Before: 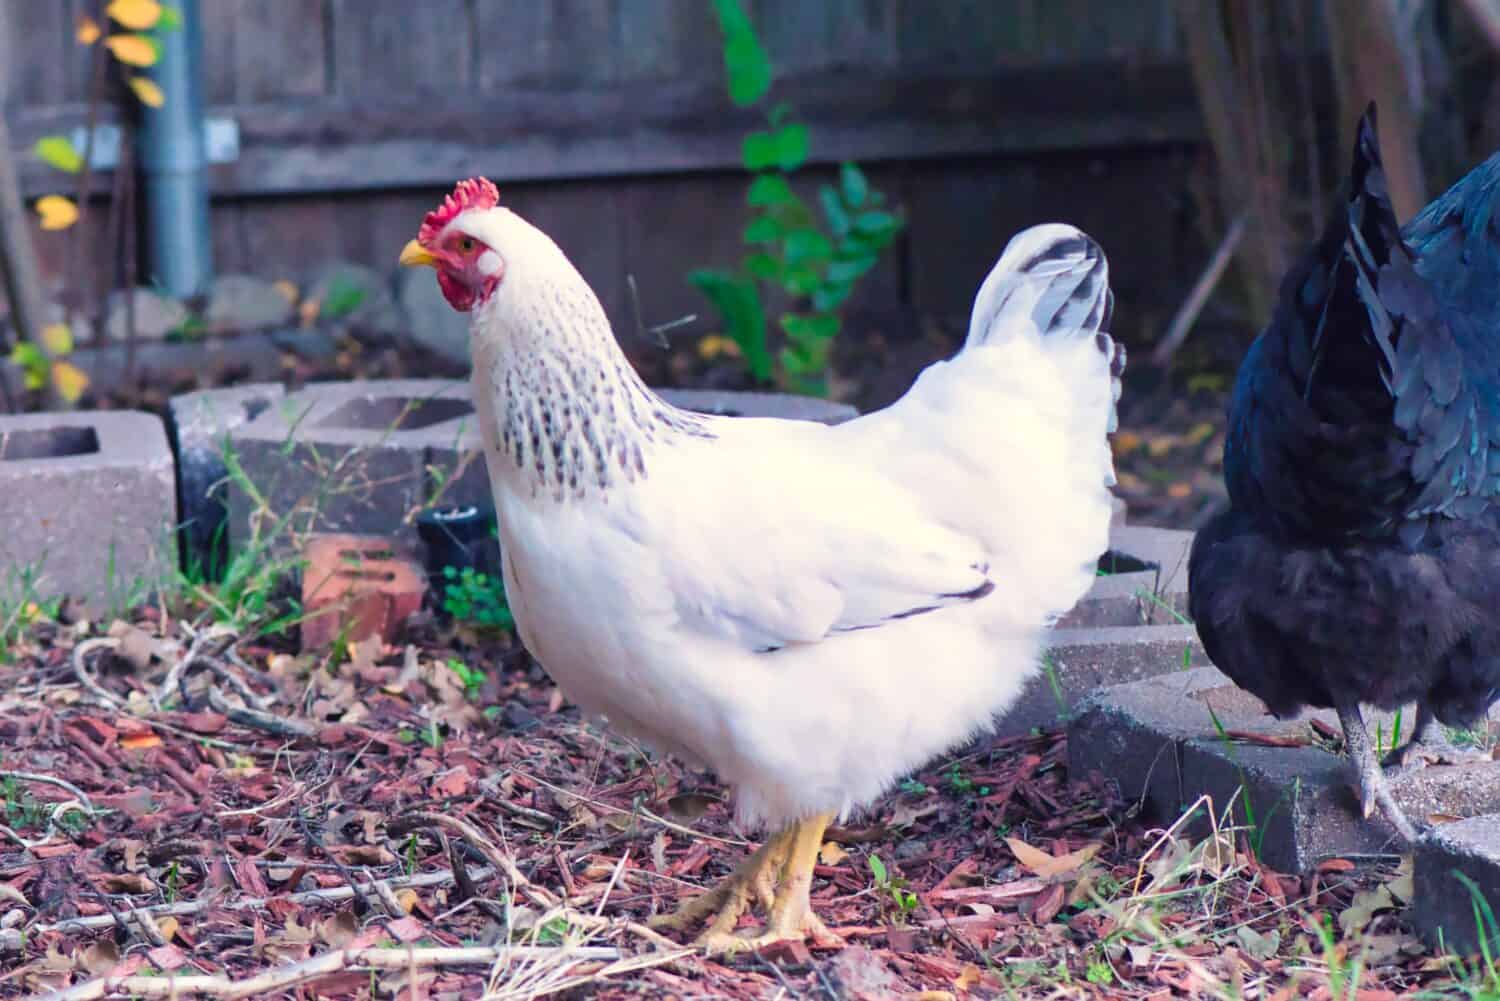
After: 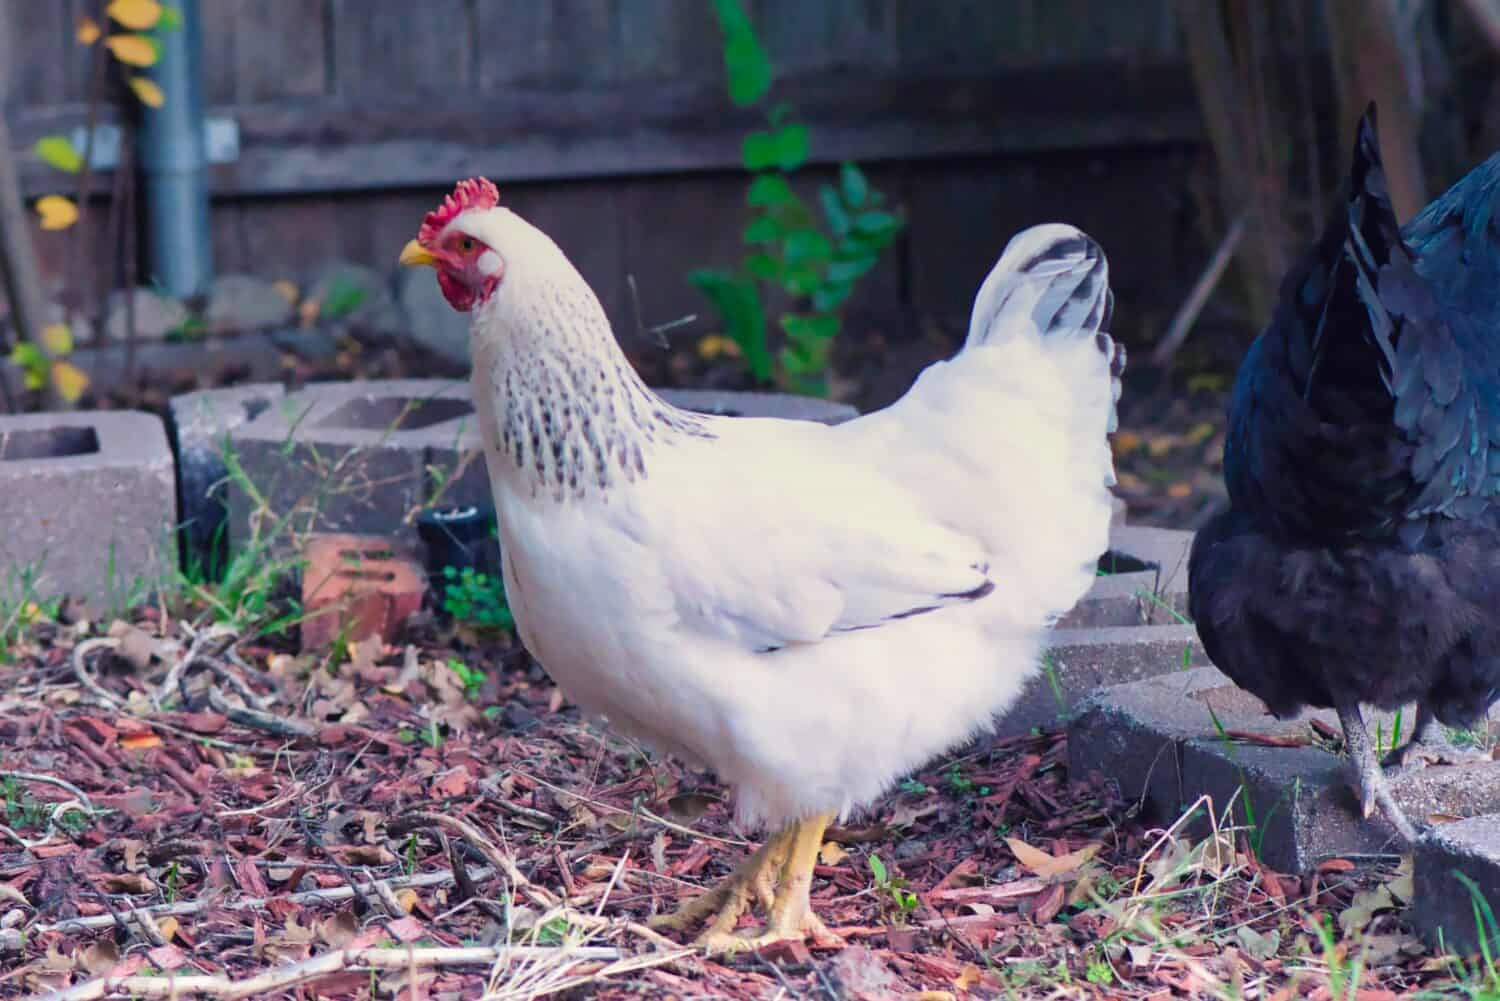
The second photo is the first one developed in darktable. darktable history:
graduated density: on, module defaults
exposure: compensate highlight preservation false
